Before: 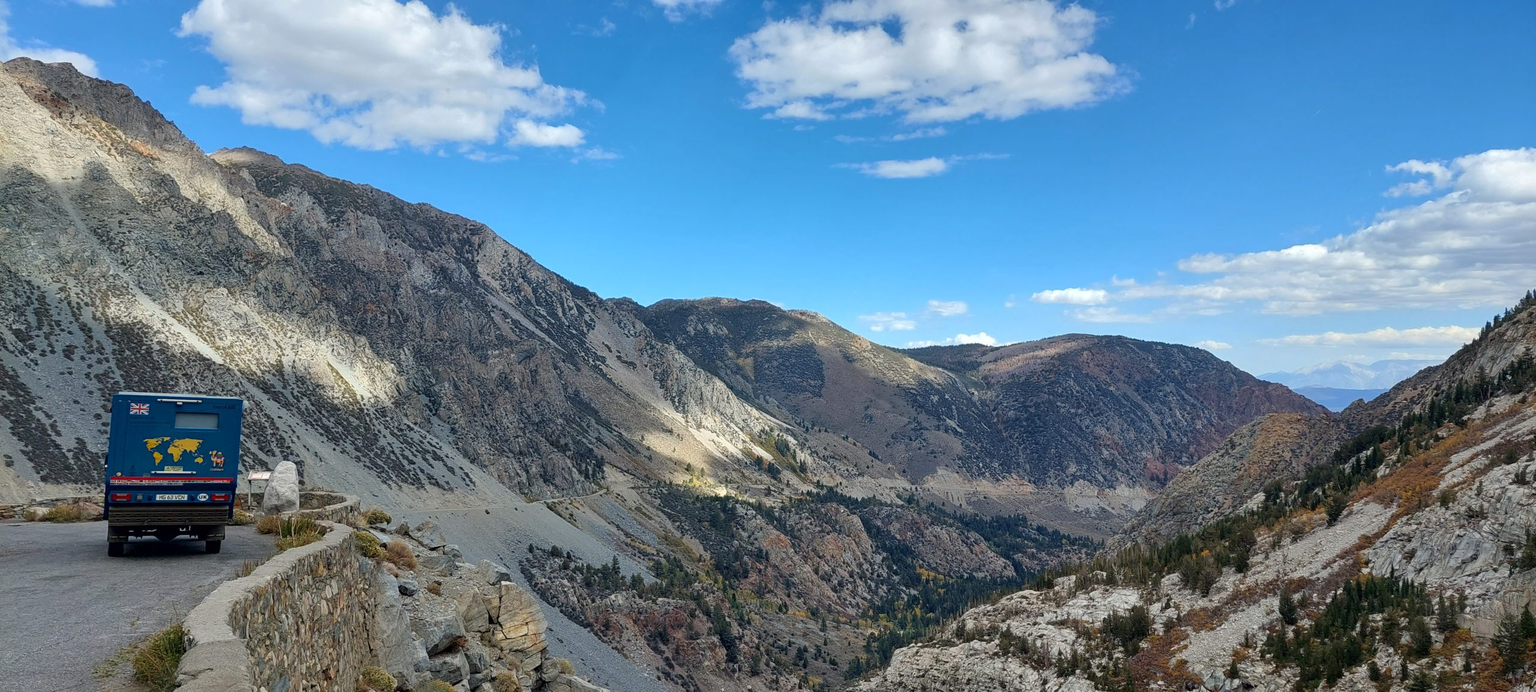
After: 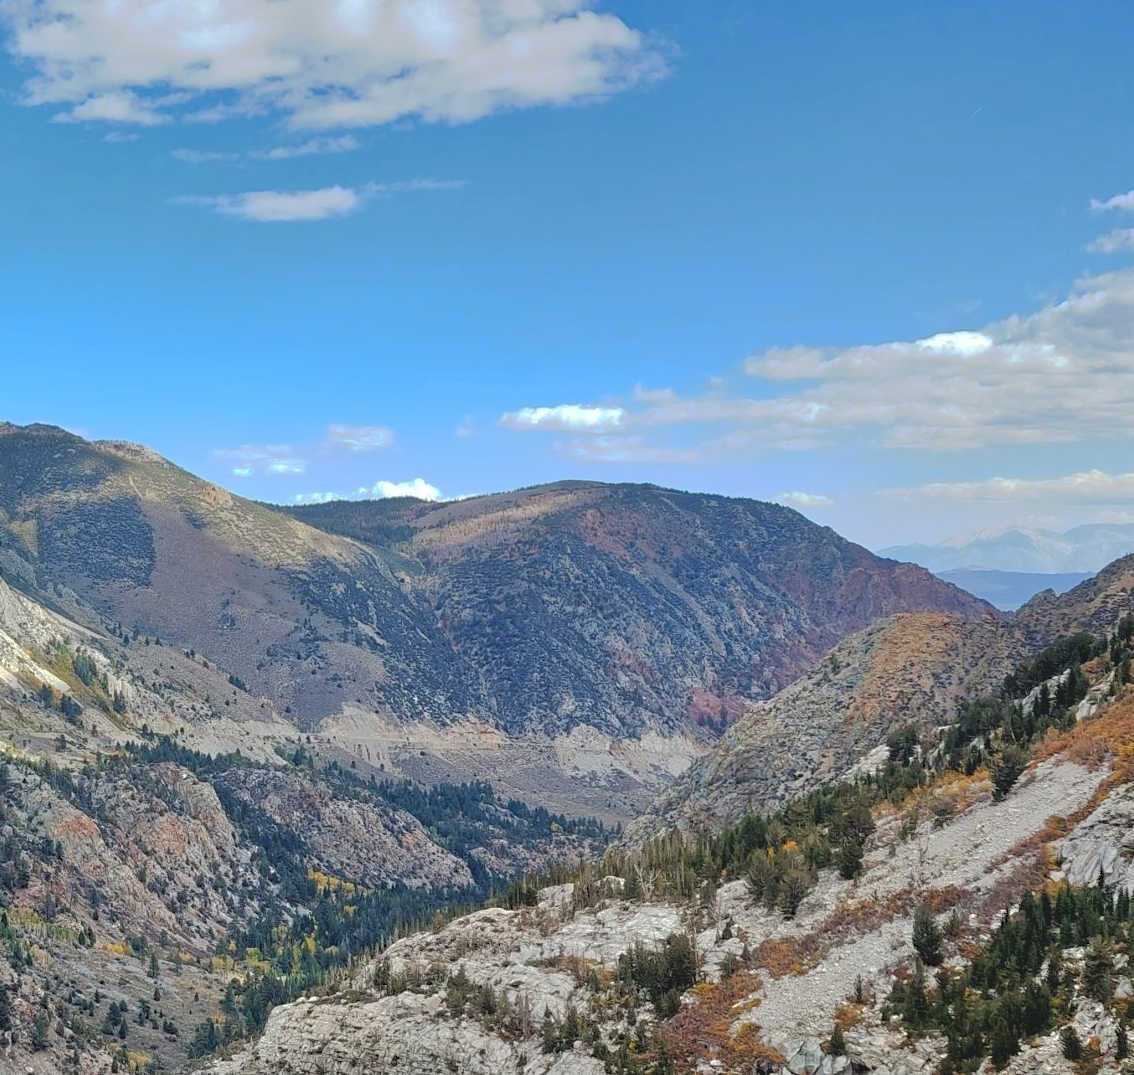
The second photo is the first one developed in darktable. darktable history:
tone curve: curves: ch0 [(0, 0) (0.003, 0.096) (0.011, 0.096) (0.025, 0.098) (0.044, 0.099) (0.069, 0.106) (0.1, 0.128) (0.136, 0.153) (0.177, 0.186) (0.224, 0.218) (0.277, 0.265) (0.335, 0.316) (0.399, 0.374) (0.468, 0.445) (0.543, 0.526) (0.623, 0.605) (0.709, 0.681) (0.801, 0.758) (0.898, 0.819) (1, 1)], preserve colors none
crop: left 47.628%, top 6.643%, right 7.874%
local contrast: mode bilateral grid, contrast 100, coarseness 100, detail 91%, midtone range 0.2
sharpen: radius 5.325, amount 0.312, threshold 26.433
tone equalizer: -7 EV 0.15 EV, -6 EV 0.6 EV, -5 EV 1.15 EV, -4 EV 1.33 EV, -3 EV 1.15 EV, -2 EV 0.6 EV, -1 EV 0.15 EV, mask exposure compensation -0.5 EV
